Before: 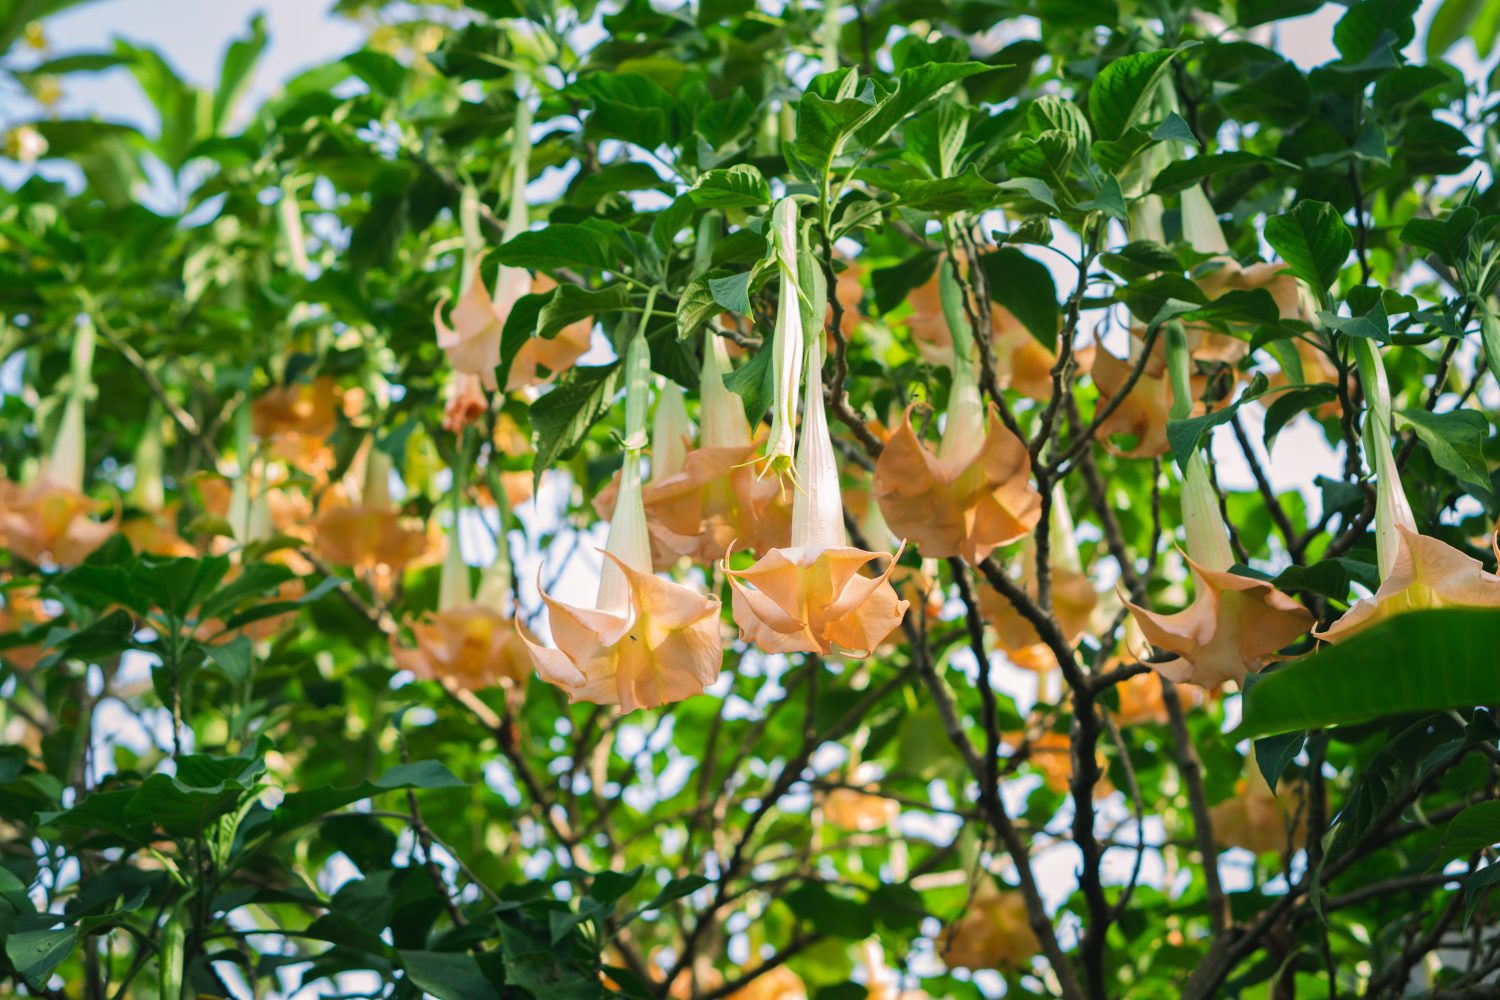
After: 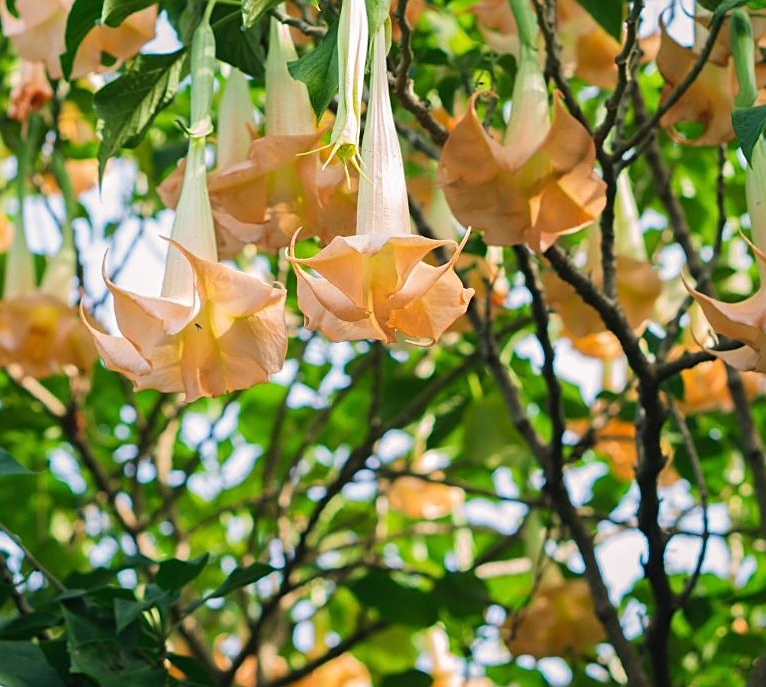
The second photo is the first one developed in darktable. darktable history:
sharpen: on, module defaults
crop and rotate: left 29.062%, top 31.292%, right 19.828%
